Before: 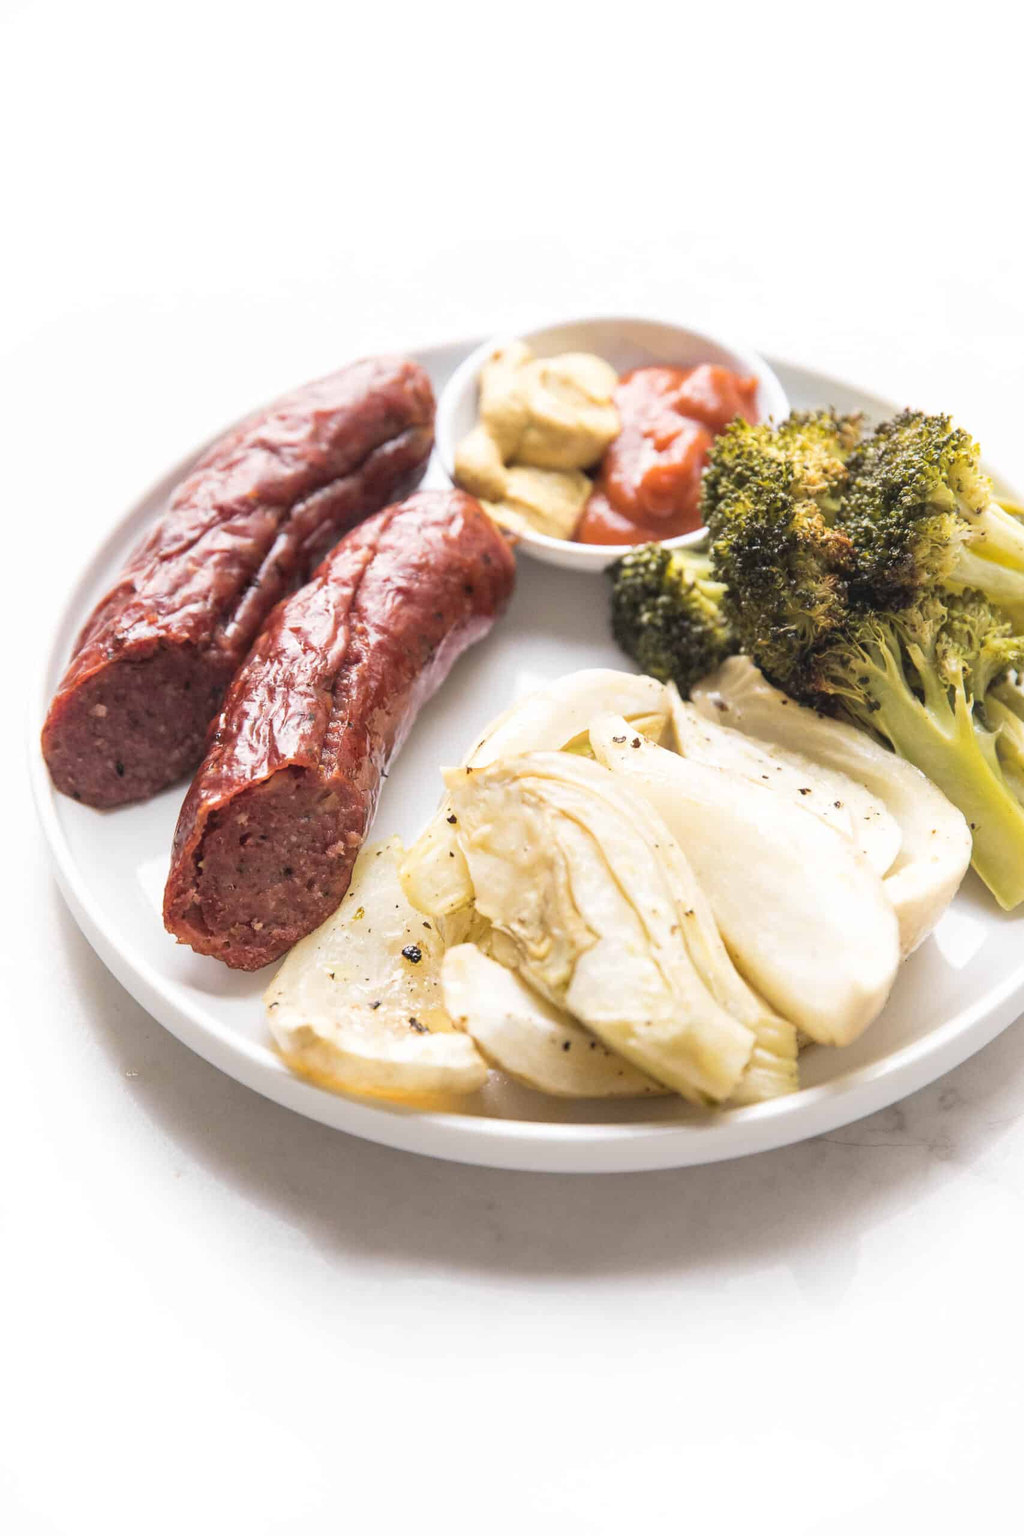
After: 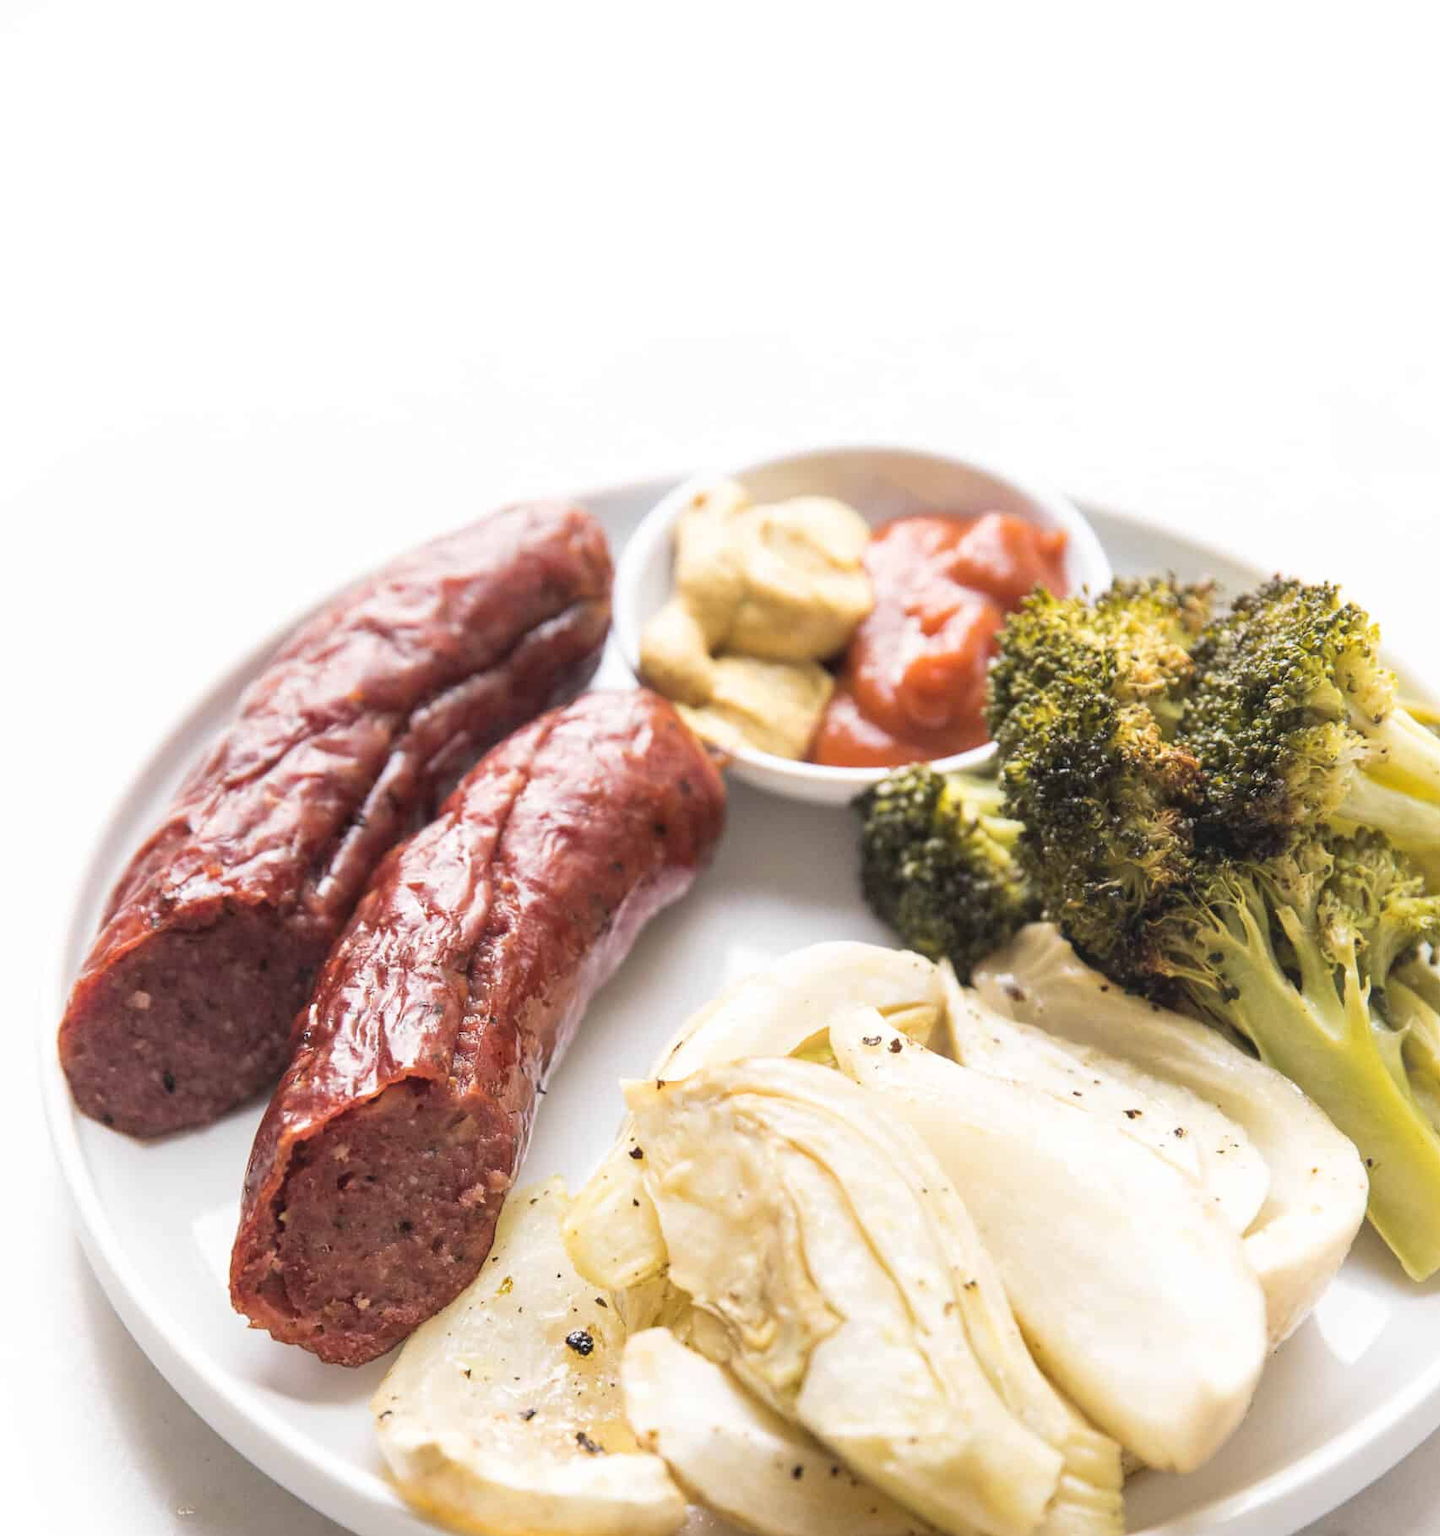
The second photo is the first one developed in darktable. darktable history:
crop: bottom 28.932%
